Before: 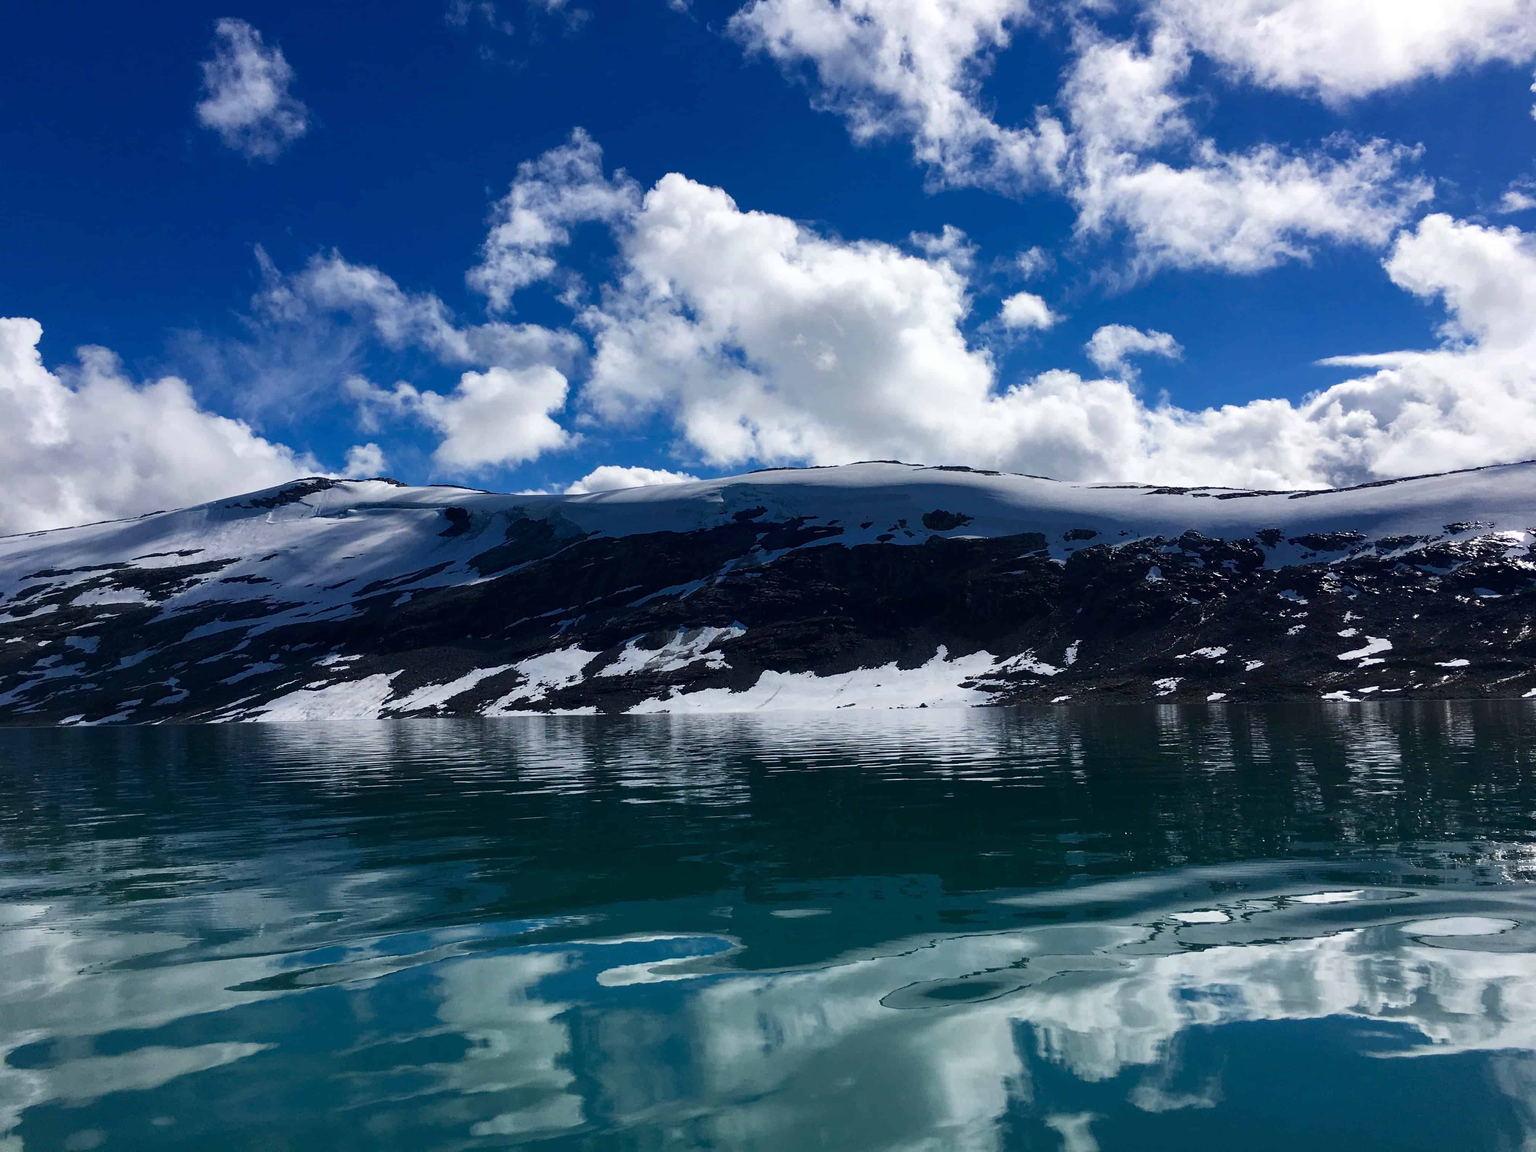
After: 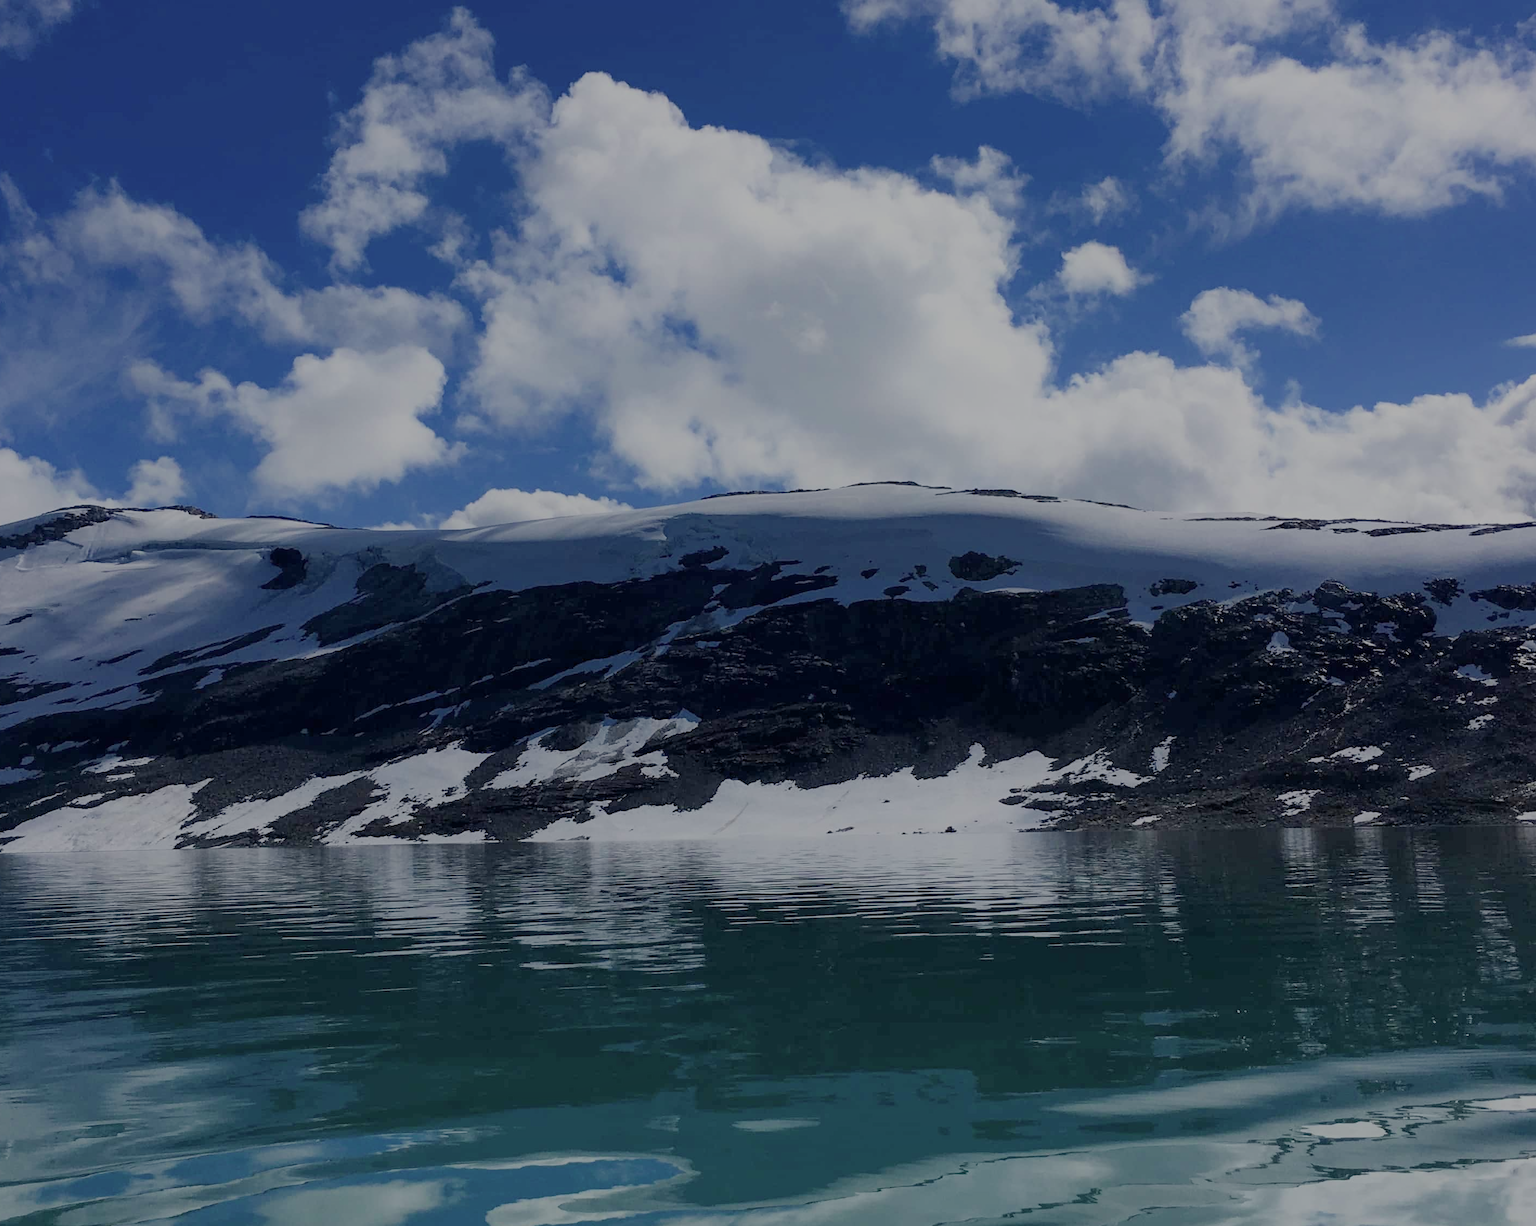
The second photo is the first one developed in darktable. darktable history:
tone equalizer: -8 EV -0.001 EV, -7 EV 0.001 EV, -6 EV -0.004 EV, -5 EV -0.016 EV, -4 EV -0.07 EV, -3 EV -0.211 EV, -2 EV -0.281 EV, -1 EV 0.097 EV, +0 EV 0.331 EV, mask exposure compensation -0.503 EV
crop and rotate: left 16.64%, top 10.647%, right 13.024%, bottom 14.501%
filmic rgb: black relative exposure -7.99 EV, white relative exposure 8.03 EV, target black luminance 0%, hardness 2.5, latitude 75.94%, contrast 0.546, shadows ↔ highlights balance 0.01%
